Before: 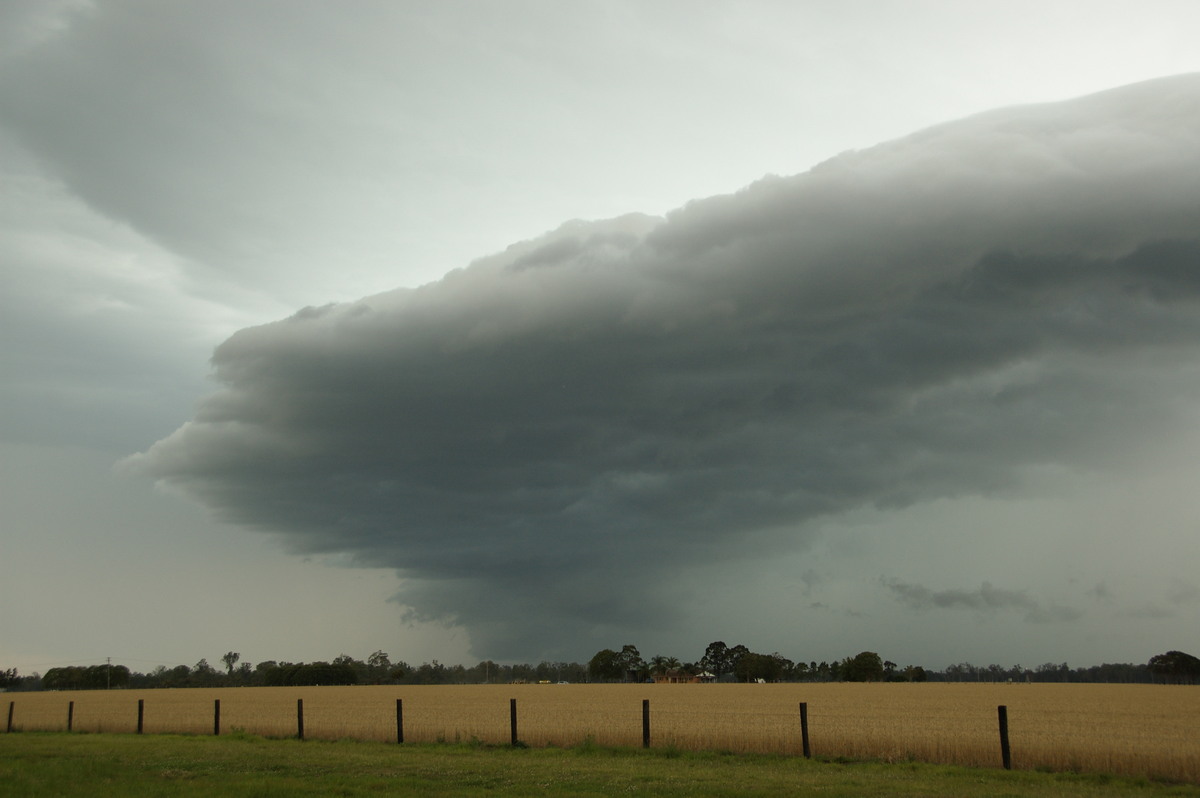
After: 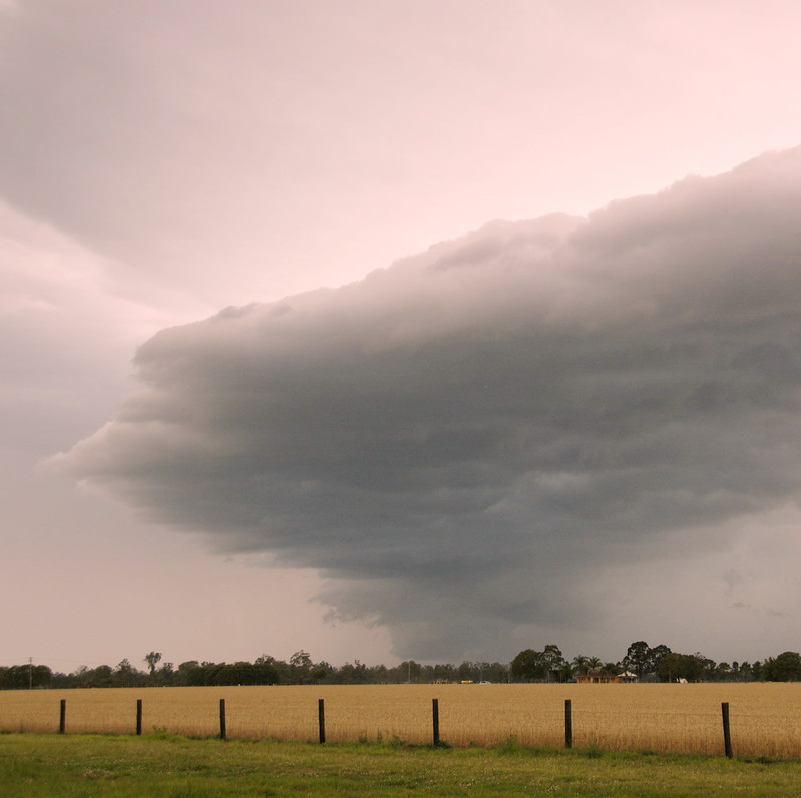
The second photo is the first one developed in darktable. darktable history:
local contrast: highlights 105%, shadows 102%, detail 119%, midtone range 0.2
color correction: highlights a* 14.56, highlights b* 4.76
crop and rotate: left 6.517%, right 26.681%
base curve: curves: ch0 [(0, 0) (0.158, 0.273) (0.879, 0.895) (1, 1)], preserve colors none
